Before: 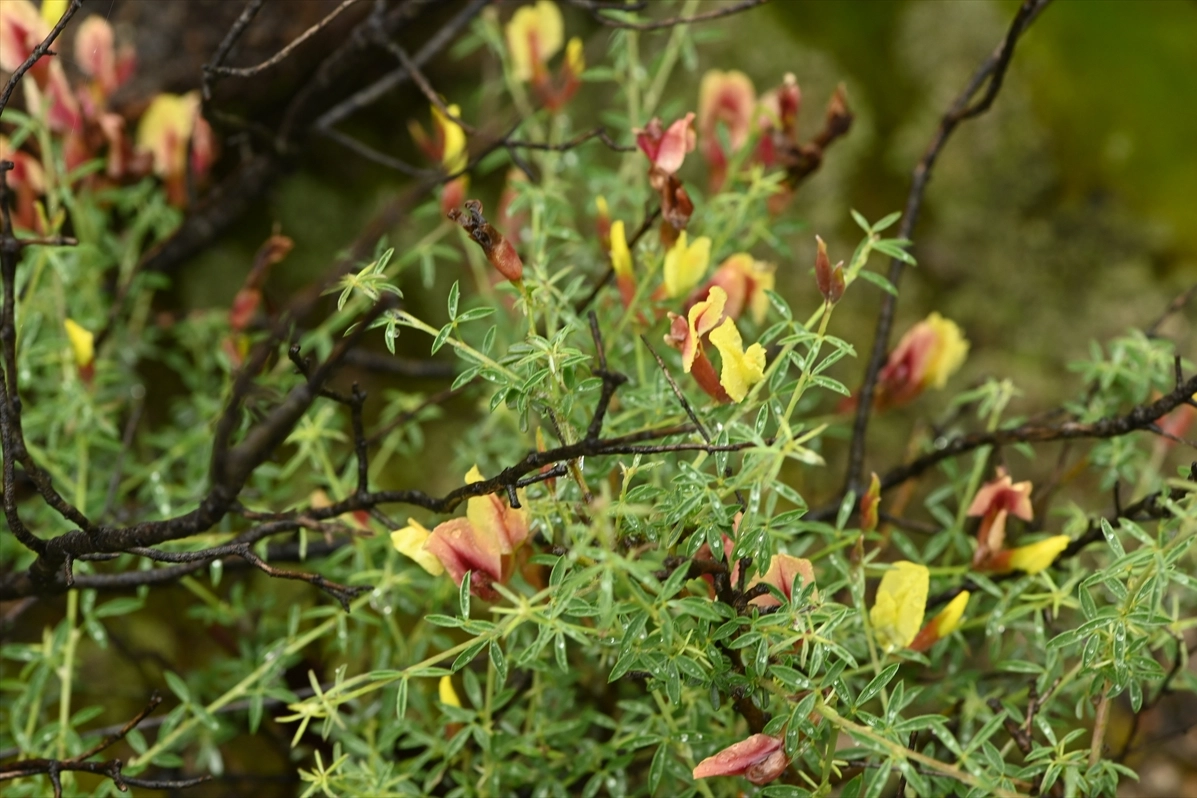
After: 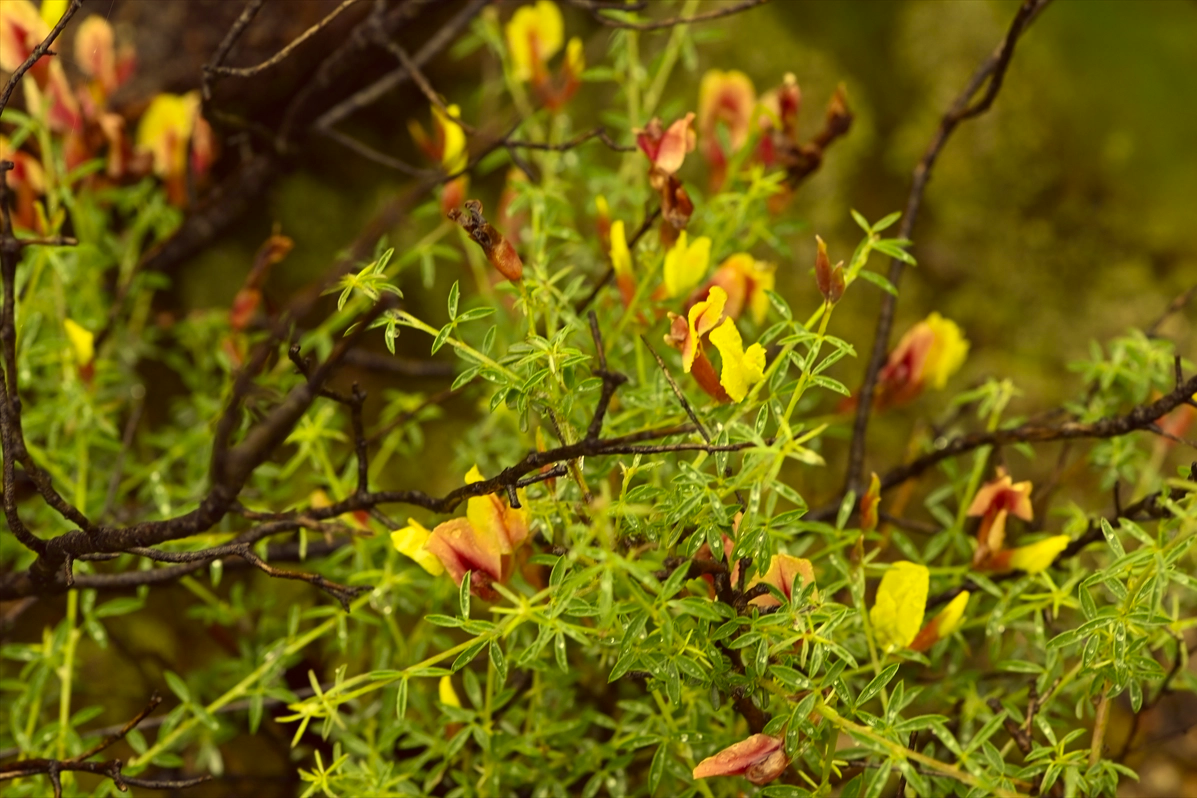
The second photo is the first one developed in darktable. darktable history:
color correction: highlights a* -0.543, highlights b* 39.89, shadows a* 9.37, shadows b* -0.268
